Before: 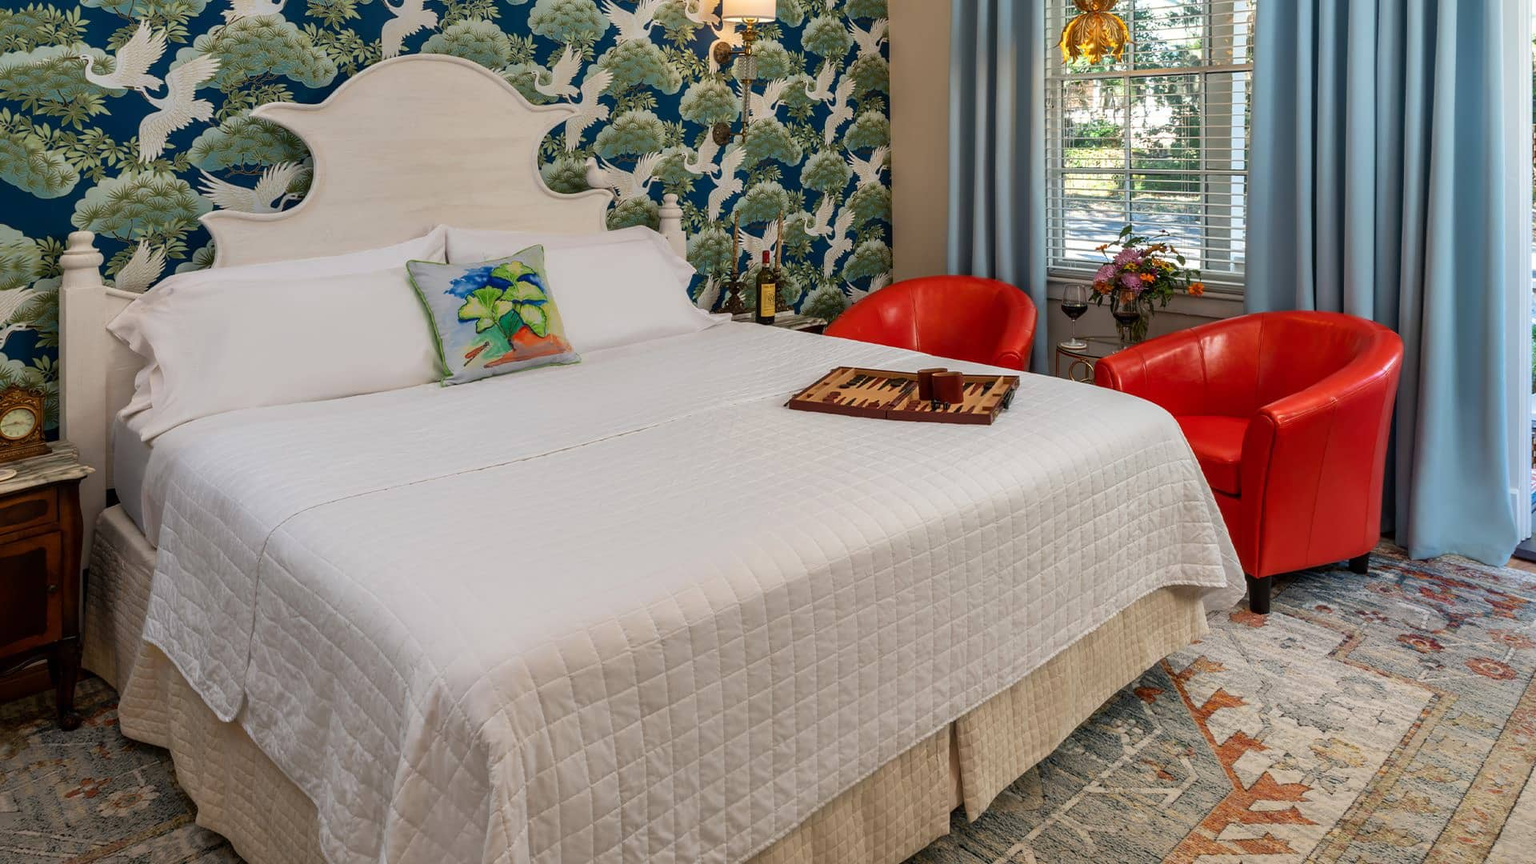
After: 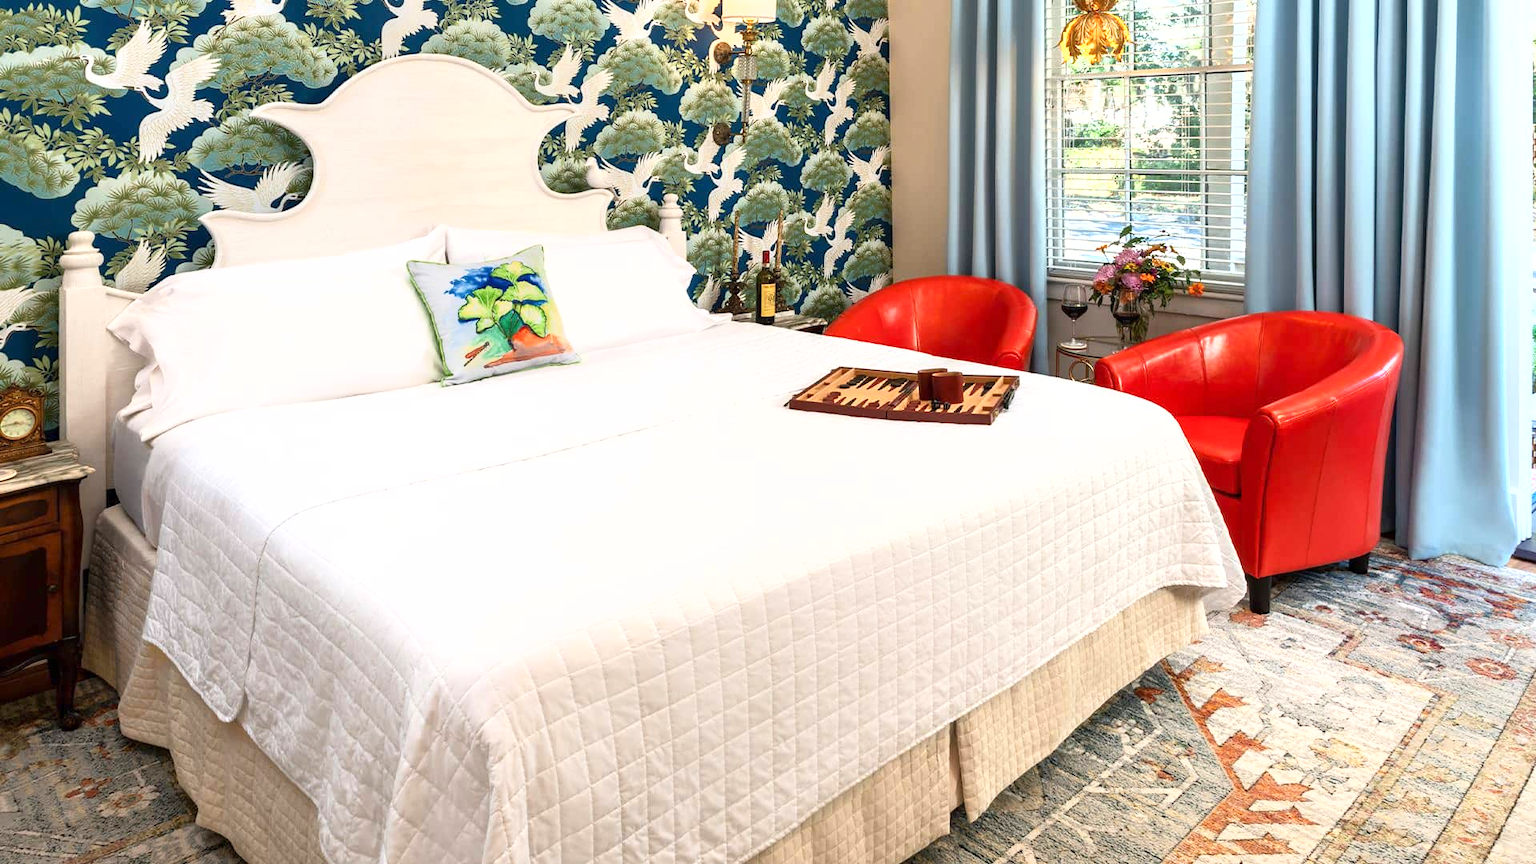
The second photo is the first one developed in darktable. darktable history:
exposure: exposure 1 EV, compensate exposure bias true, compensate highlight preservation false
shadows and highlights: shadows 0.081, highlights 40.01
